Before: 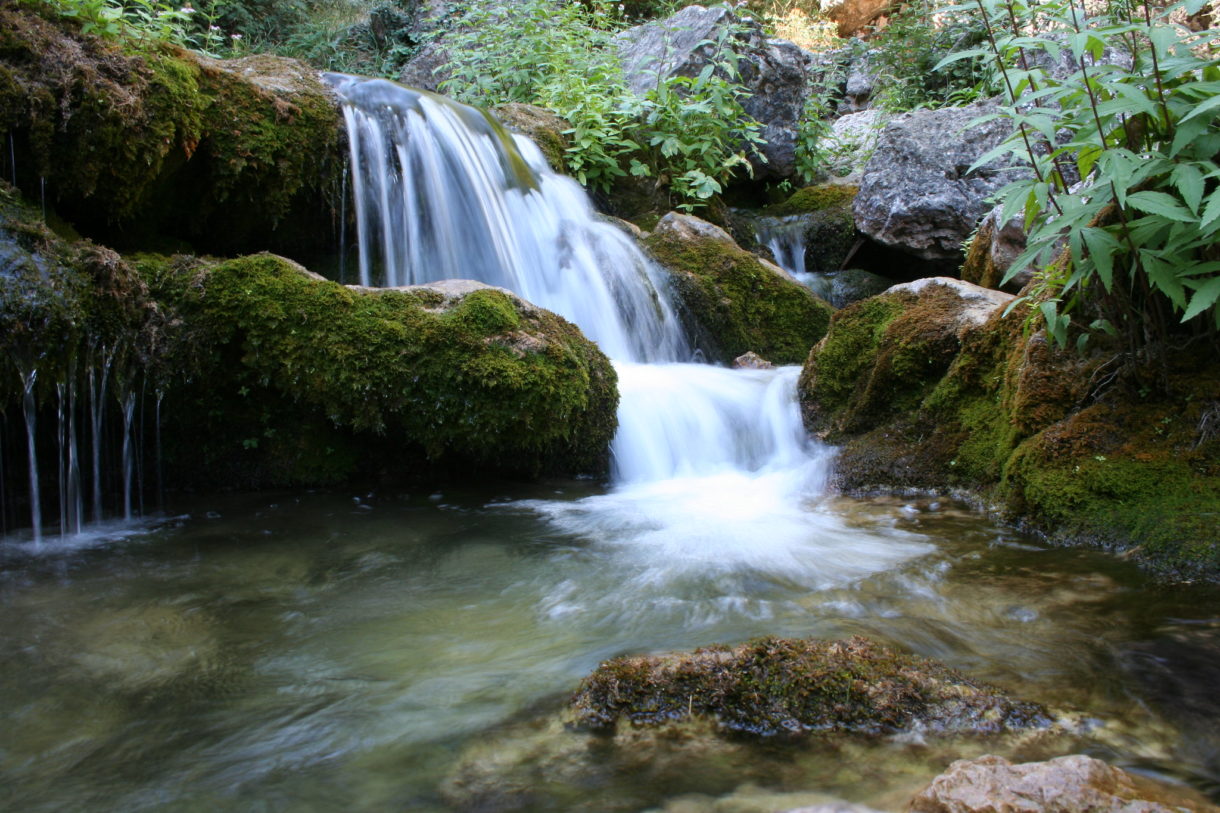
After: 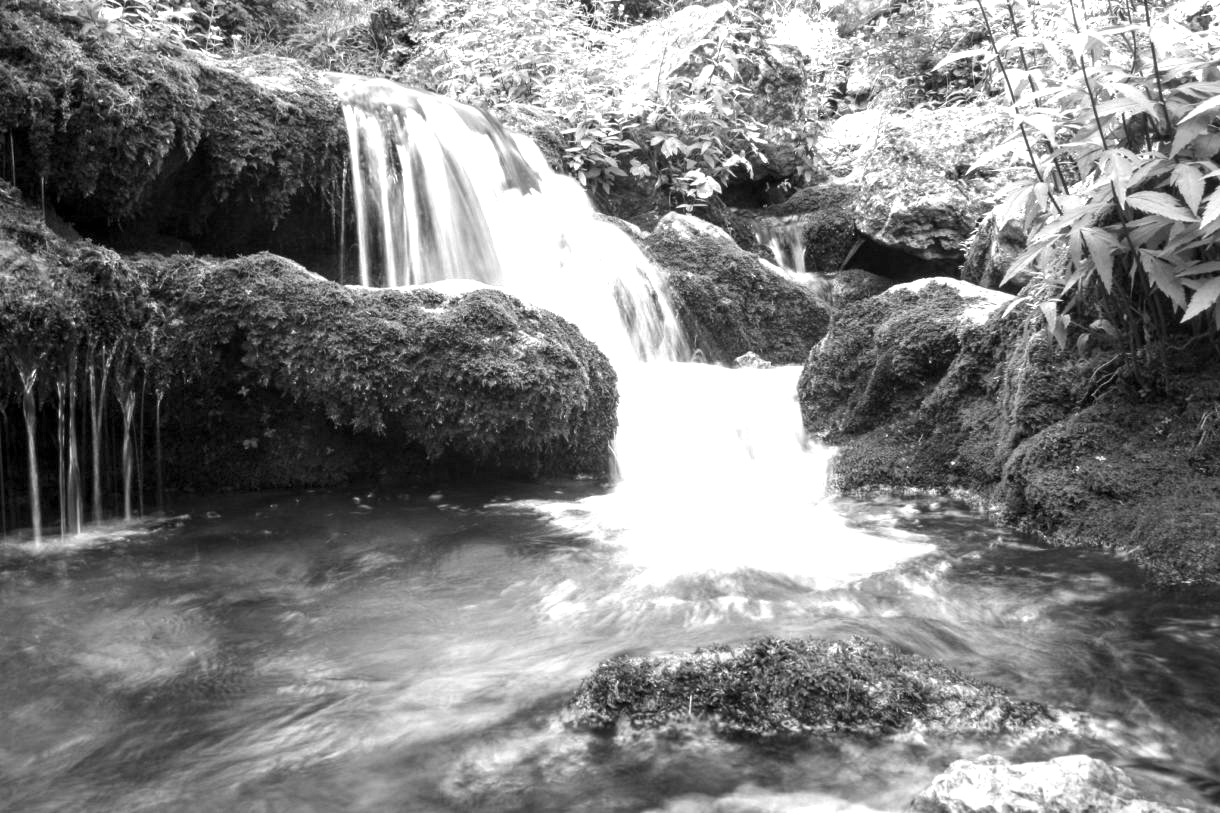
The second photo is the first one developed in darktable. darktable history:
exposure: black level correction 0, exposure 1.45 EV, compensate exposure bias true, compensate highlight preservation false
color calibration: output gray [0.267, 0.423, 0.261, 0], illuminant same as pipeline (D50), adaptation none (bypass)
local contrast: on, module defaults
